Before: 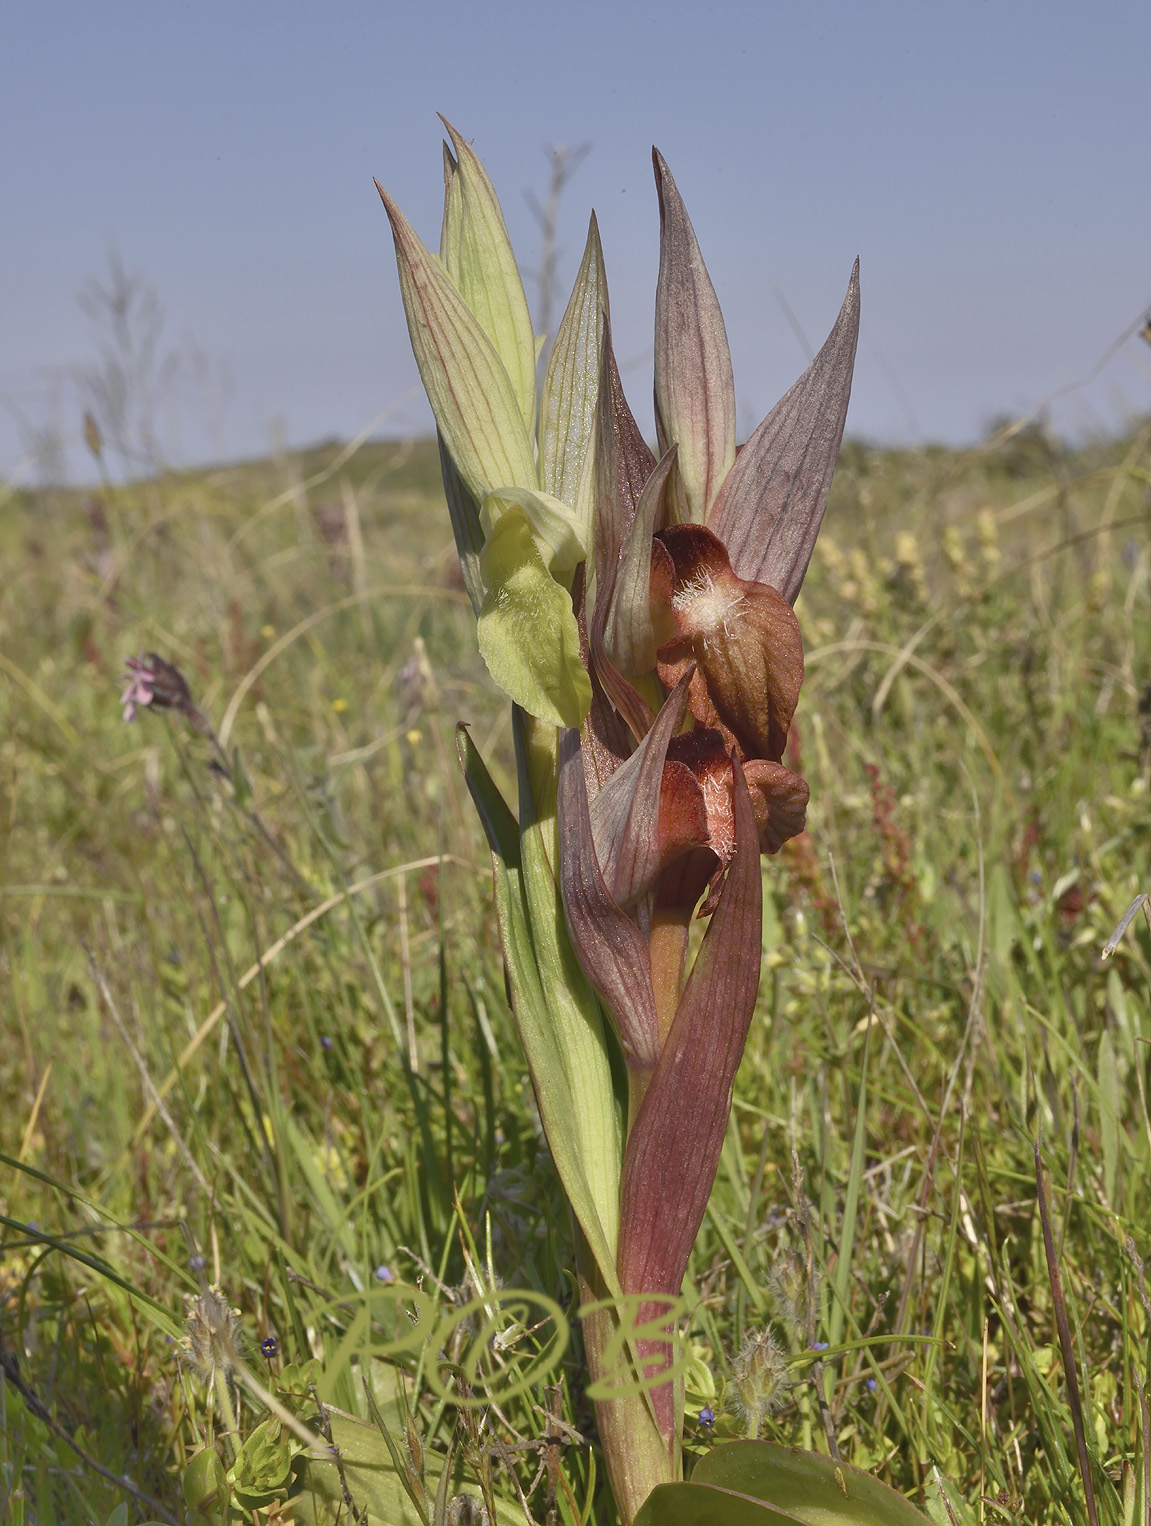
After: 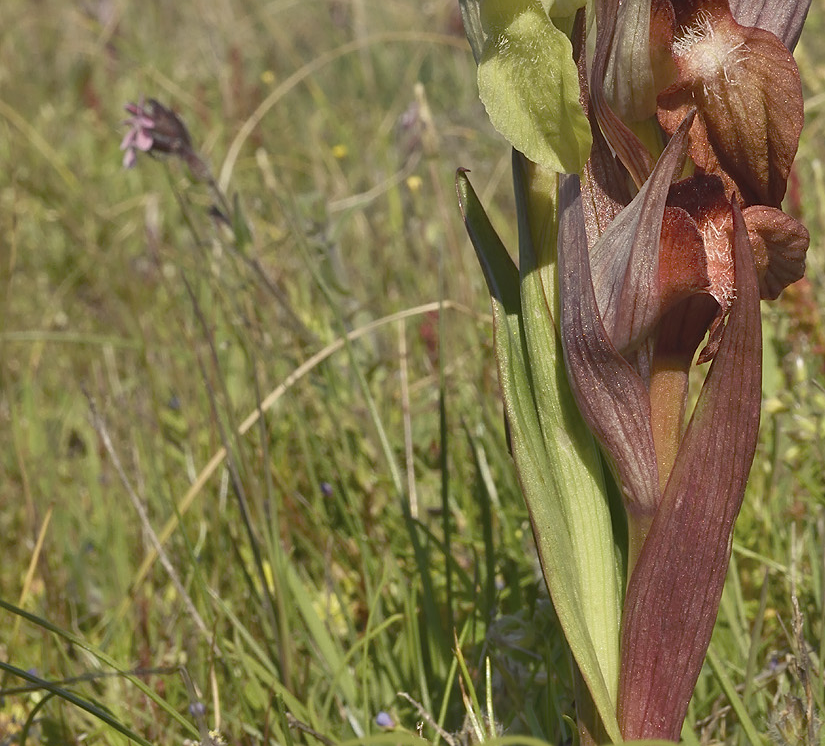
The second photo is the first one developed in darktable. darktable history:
crop: top 36.324%, right 28.314%, bottom 14.763%
sharpen: amount 0.204
shadows and highlights: shadows 74.29, highlights -23.21, soften with gaussian
